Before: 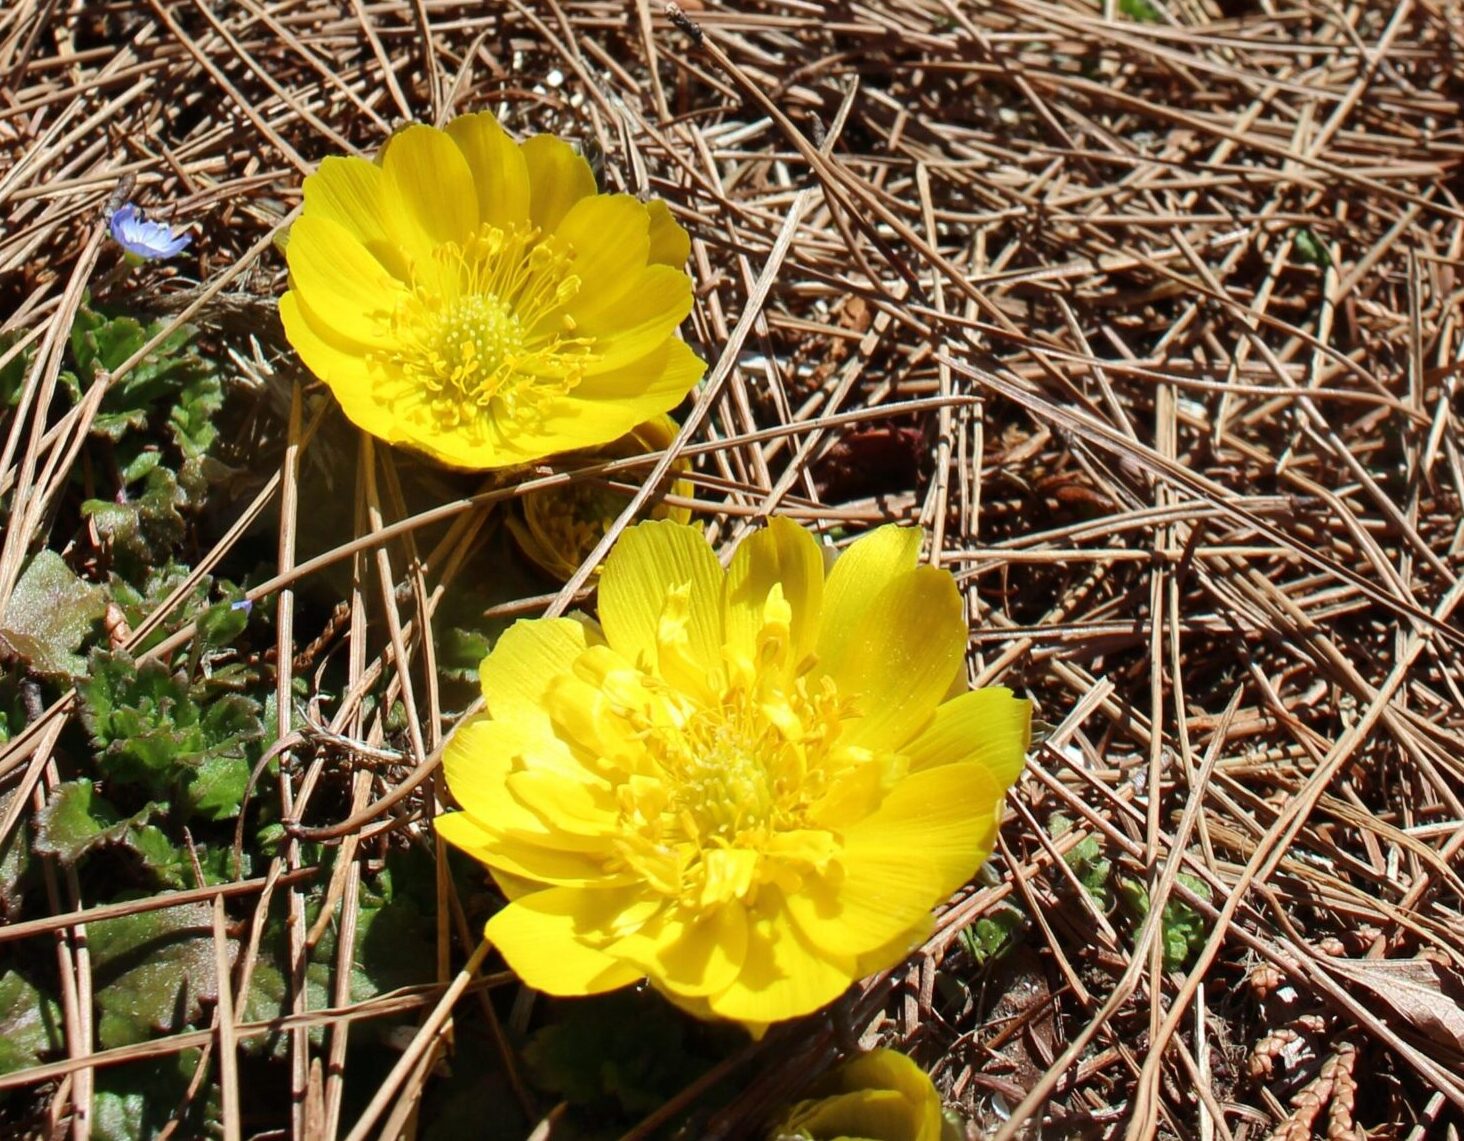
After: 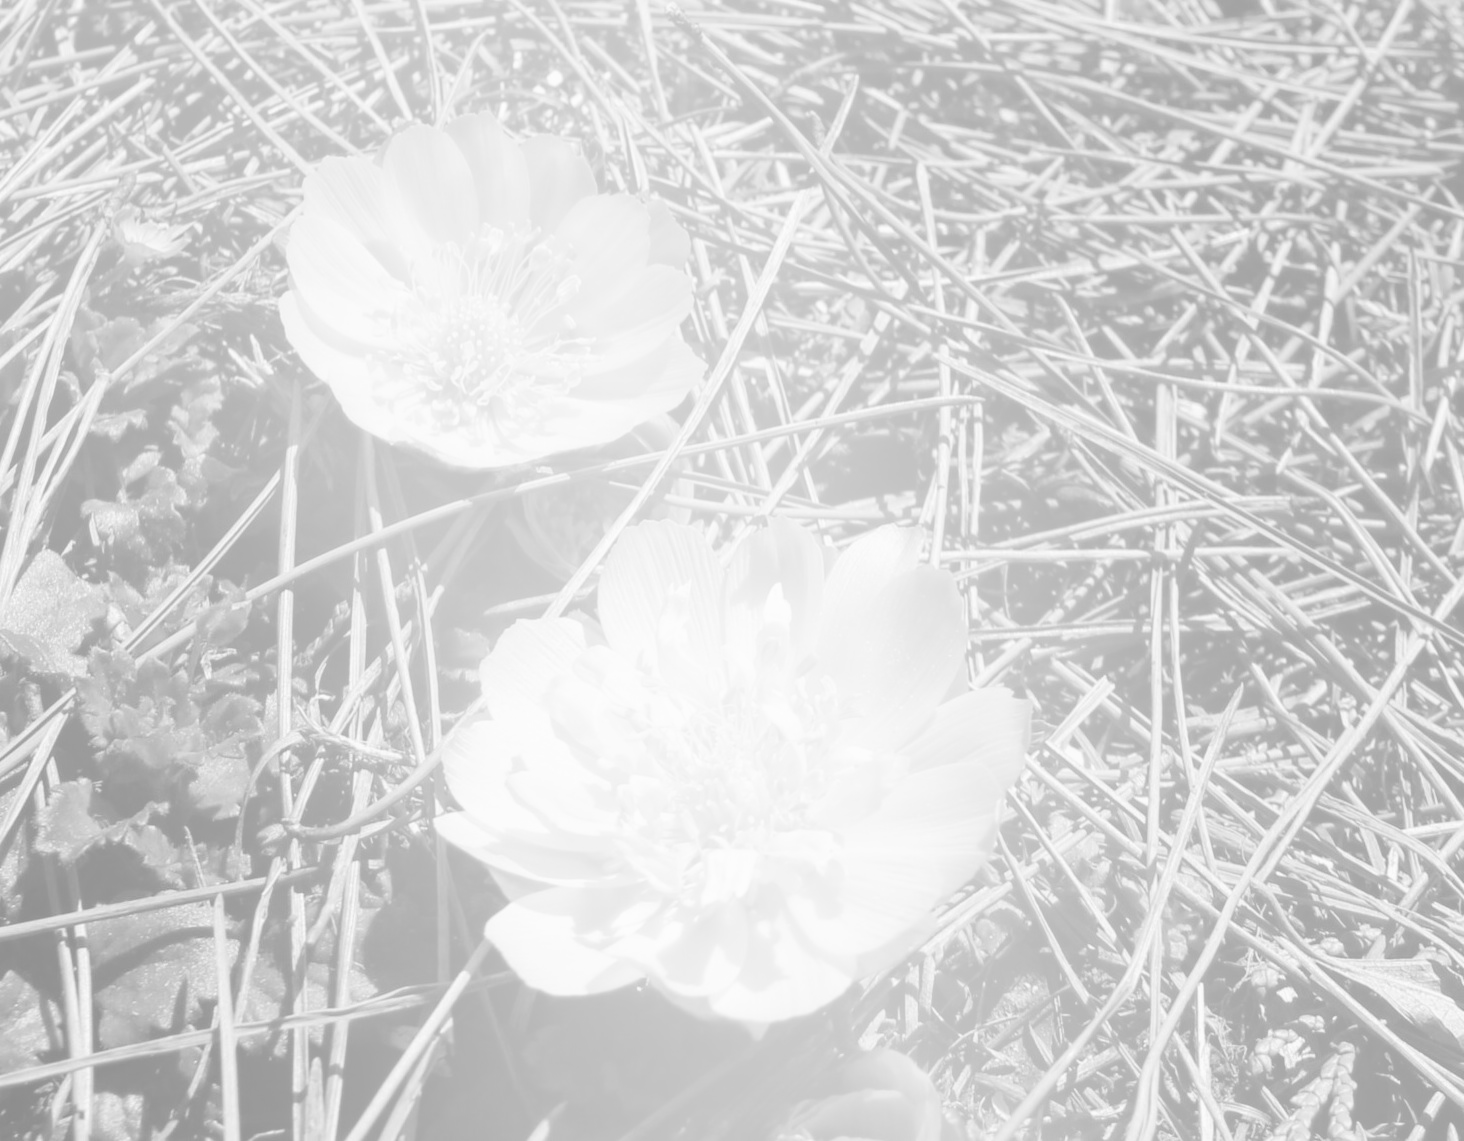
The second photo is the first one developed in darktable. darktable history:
bloom: size 70%, threshold 25%, strength 70%
monochrome: a 32, b 64, size 2.3
